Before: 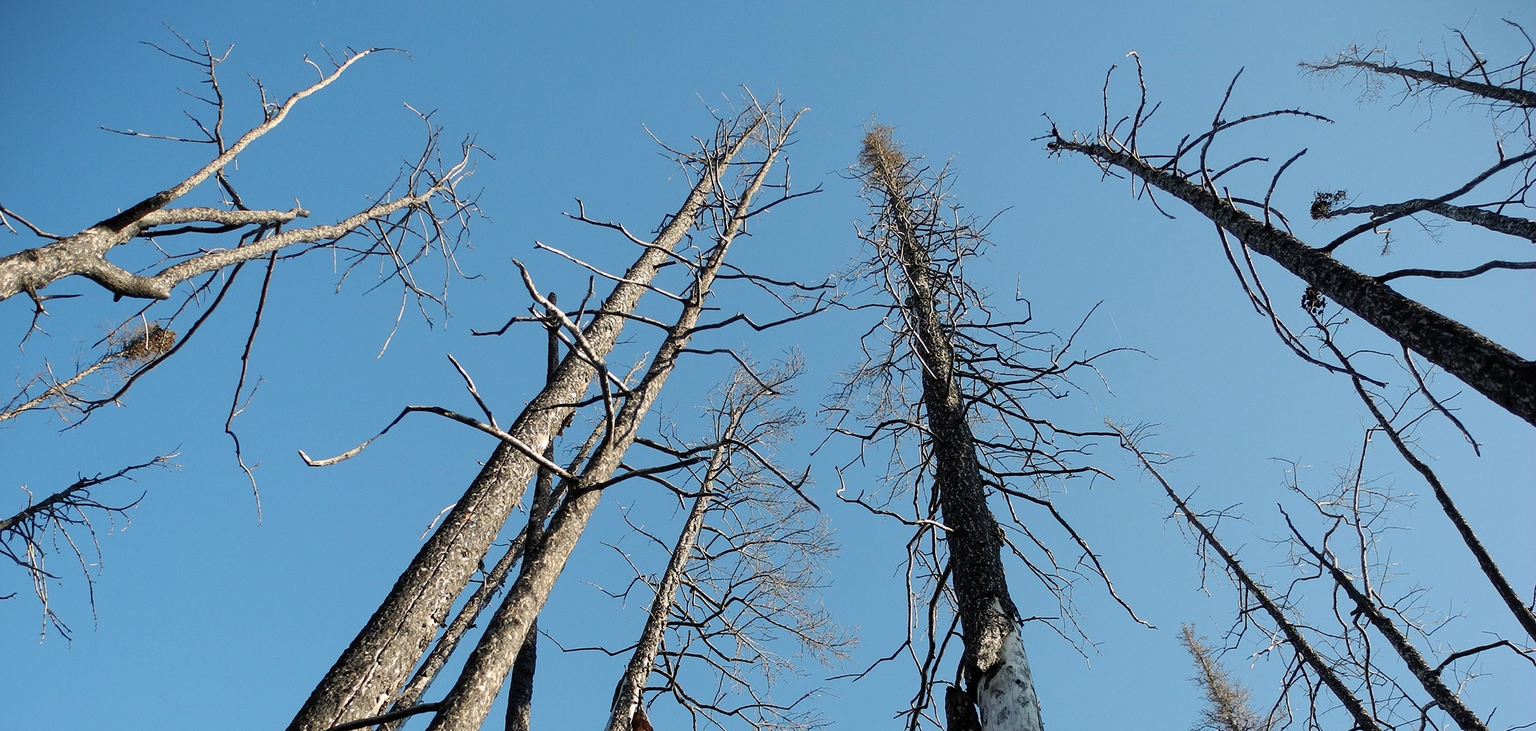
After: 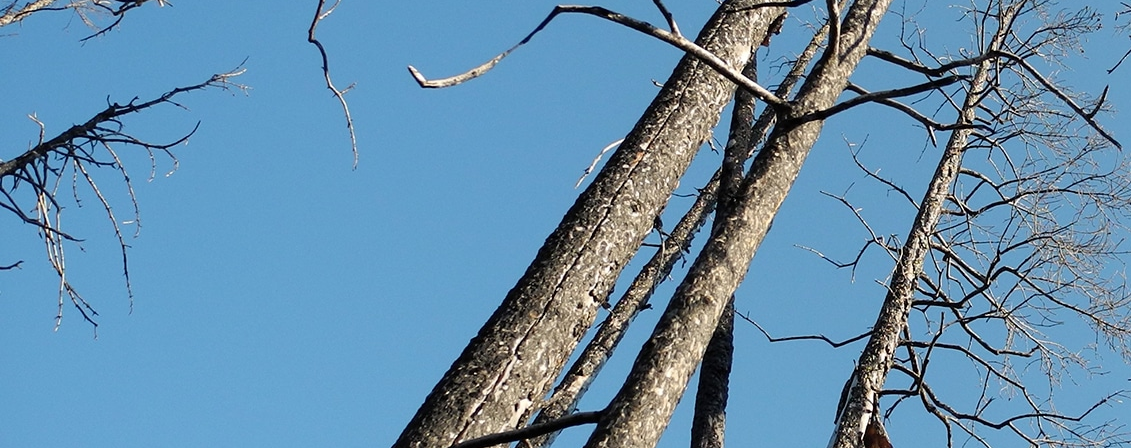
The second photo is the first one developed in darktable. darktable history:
crop and rotate: top 55.041%, right 46.142%, bottom 0.108%
